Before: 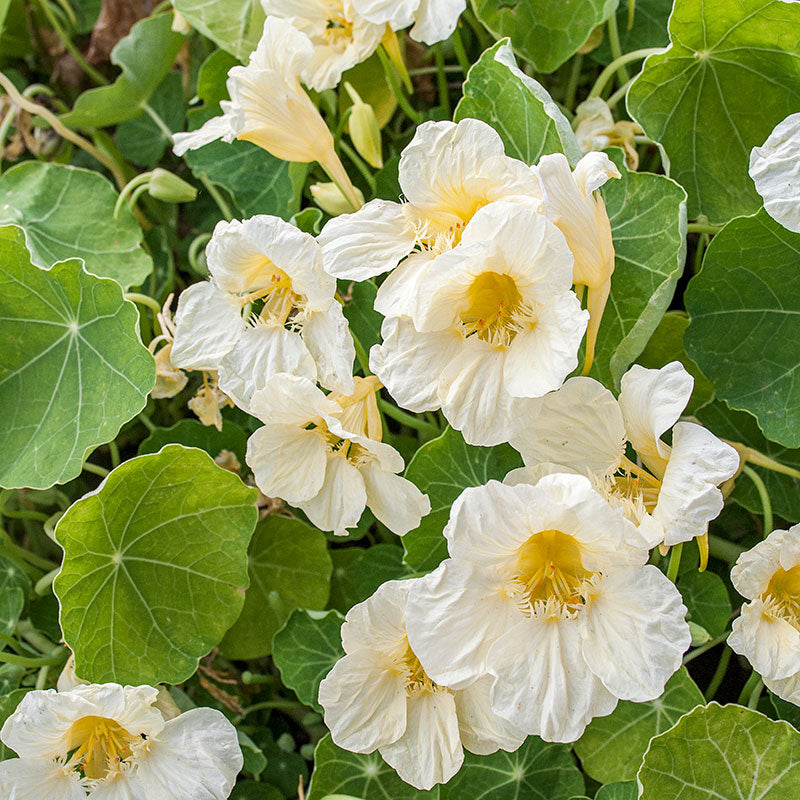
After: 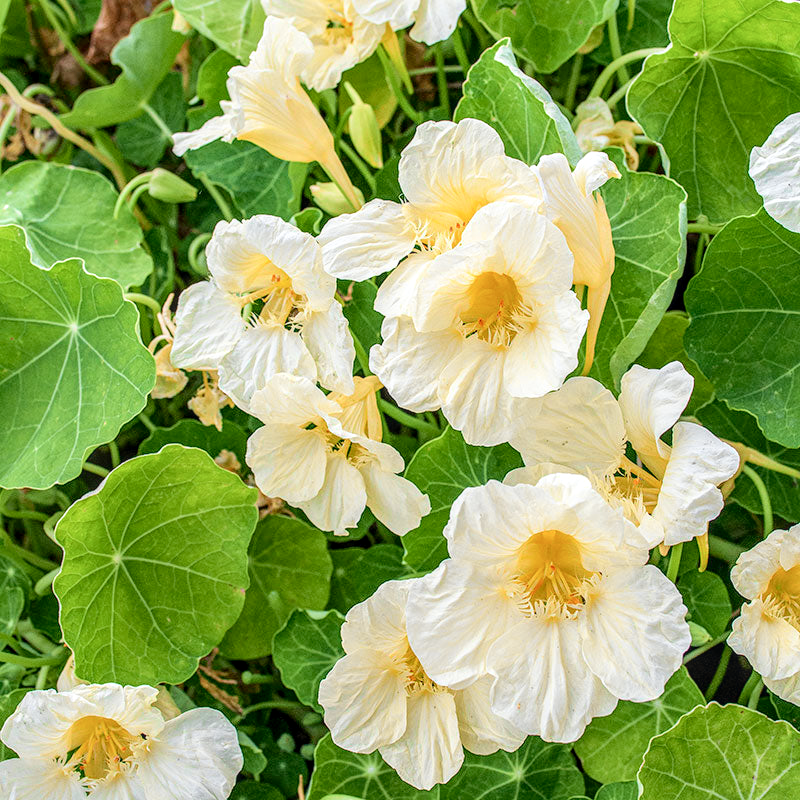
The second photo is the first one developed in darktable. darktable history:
tone curve: curves: ch0 [(0, 0) (0.051, 0.047) (0.102, 0.099) (0.228, 0.275) (0.432, 0.535) (0.695, 0.778) (0.908, 0.946) (1, 1)]; ch1 [(0, 0) (0.339, 0.298) (0.402, 0.363) (0.453, 0.413) (0.485, 0.469) (0.494, 0.493) (0.504, 0.501) (0.525, 0.534) (0.563, 0.595) (0.597, 0.638) (1, 1)]; ch2 [(0, 0) (0.48, 0.48) (0.504, 0.5) (0.539, 0.554) (0.59, 0.63) (0.642, 0.684) (0.824, 0.815) (1, 1)], color space Lab, independent channels, preserve colors none
exposure: exposure -0.072 EV, compensate highlight preservation false
local contrast: on, module defaults
